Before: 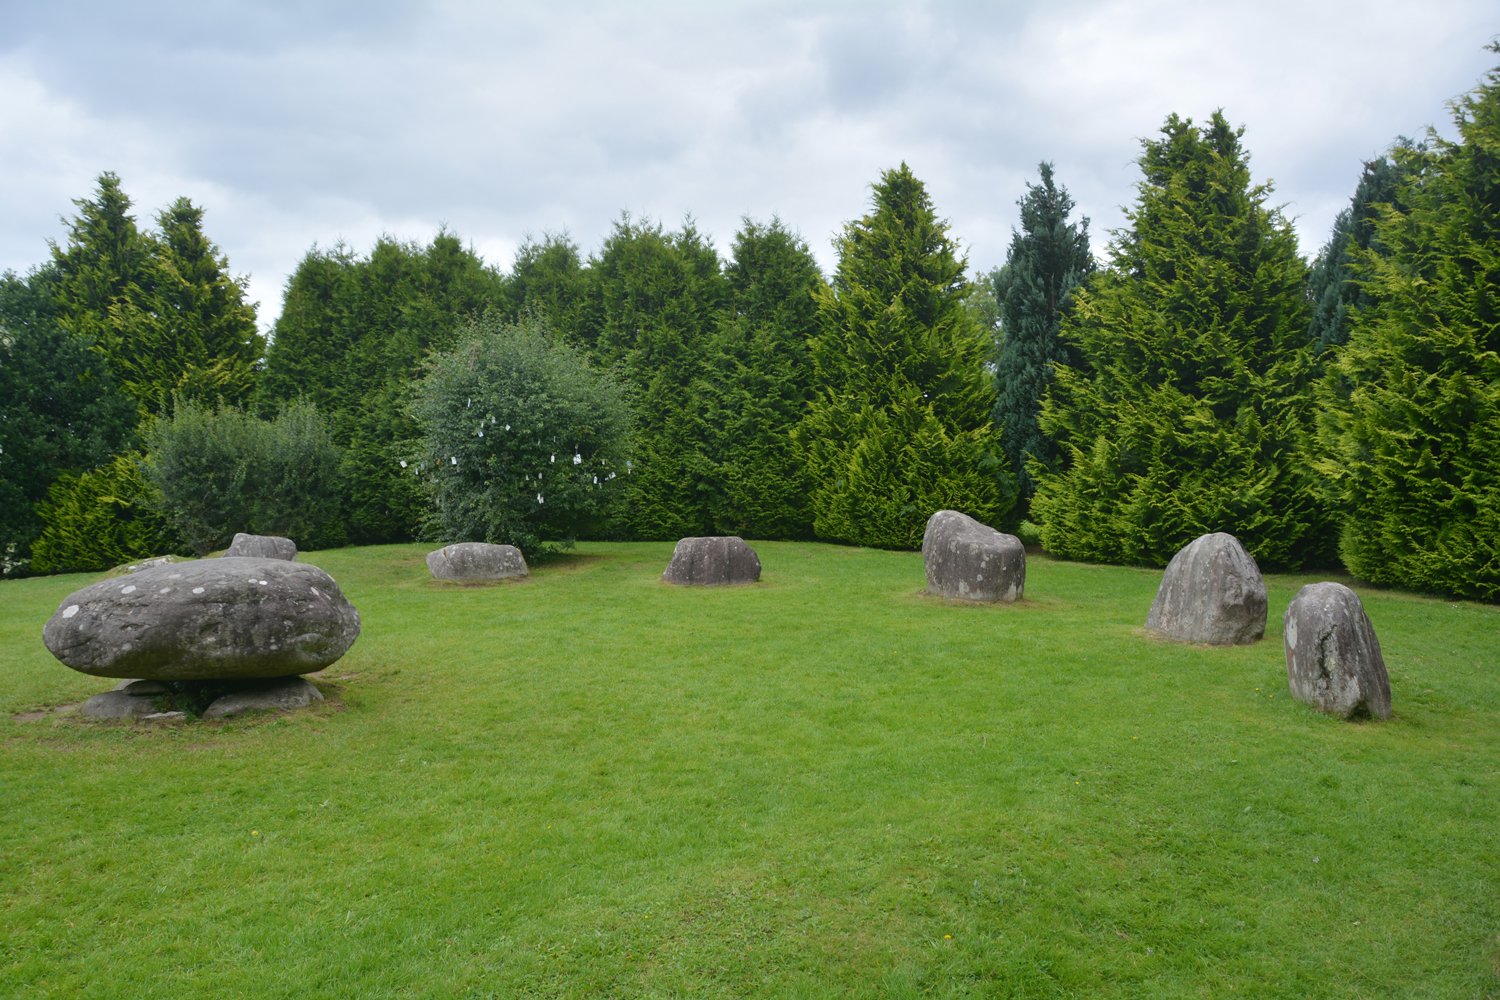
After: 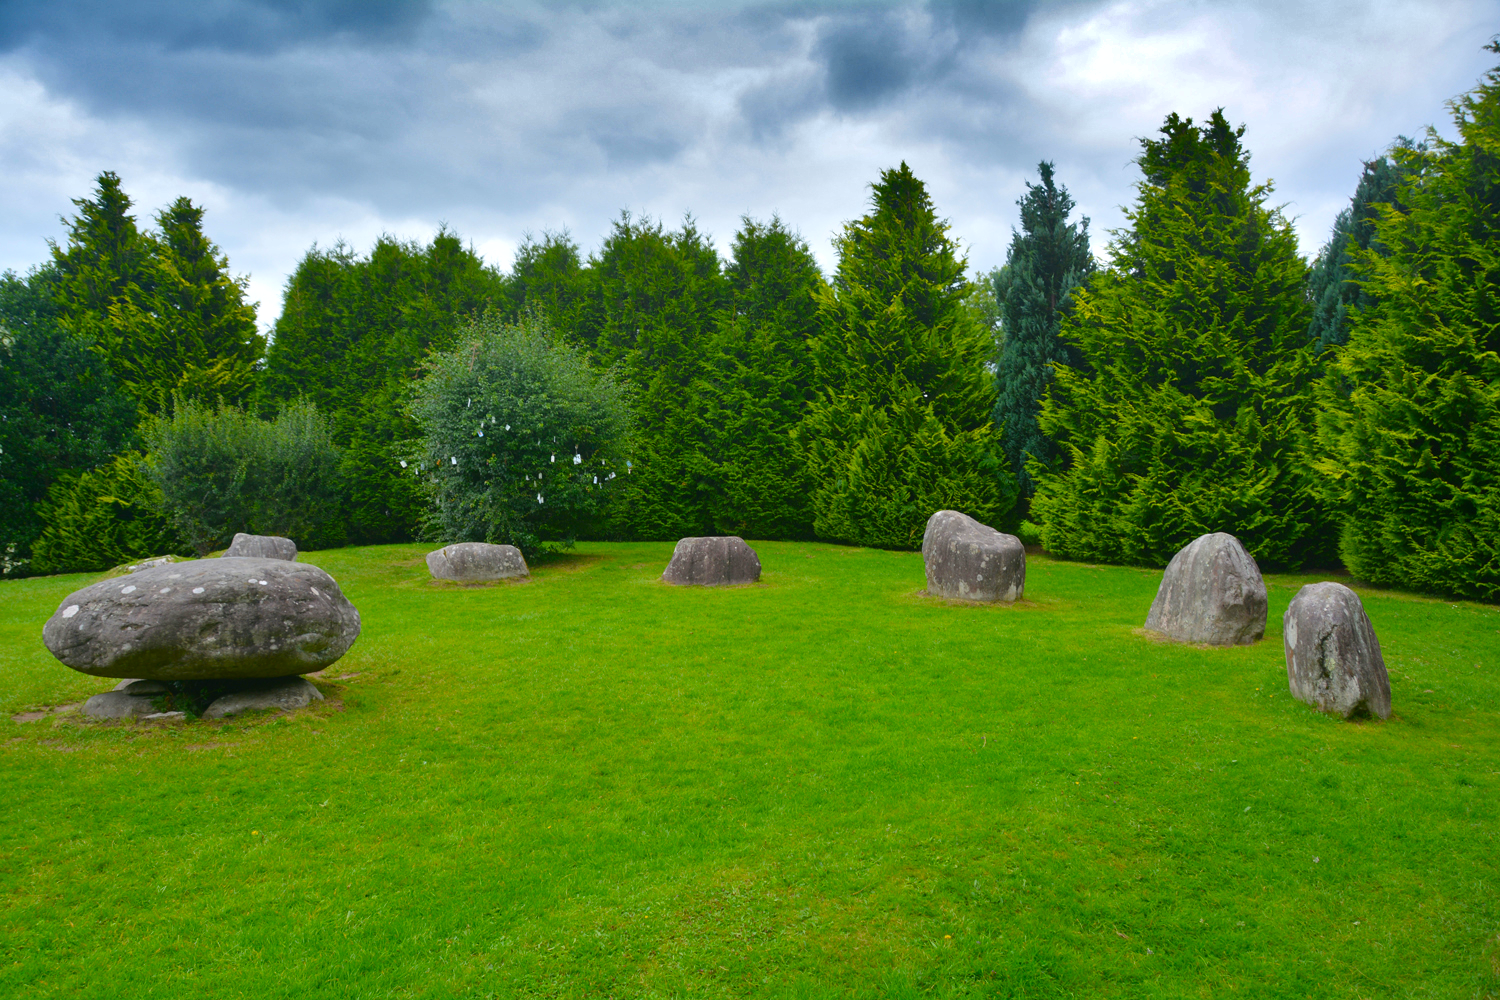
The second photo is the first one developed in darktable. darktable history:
color balance rgb: linear chroma grading › global chroma 10%, perceptual saturation grading › global saturation 5%, perceptual brilliance grading › global brilliance 4%, global vibrance 7%, saturation formula JzAzBz (2021)
shadows and highlights: shadows 20.91, highlights -82.73, soften with gaussian
color correction: saturation 1.34
